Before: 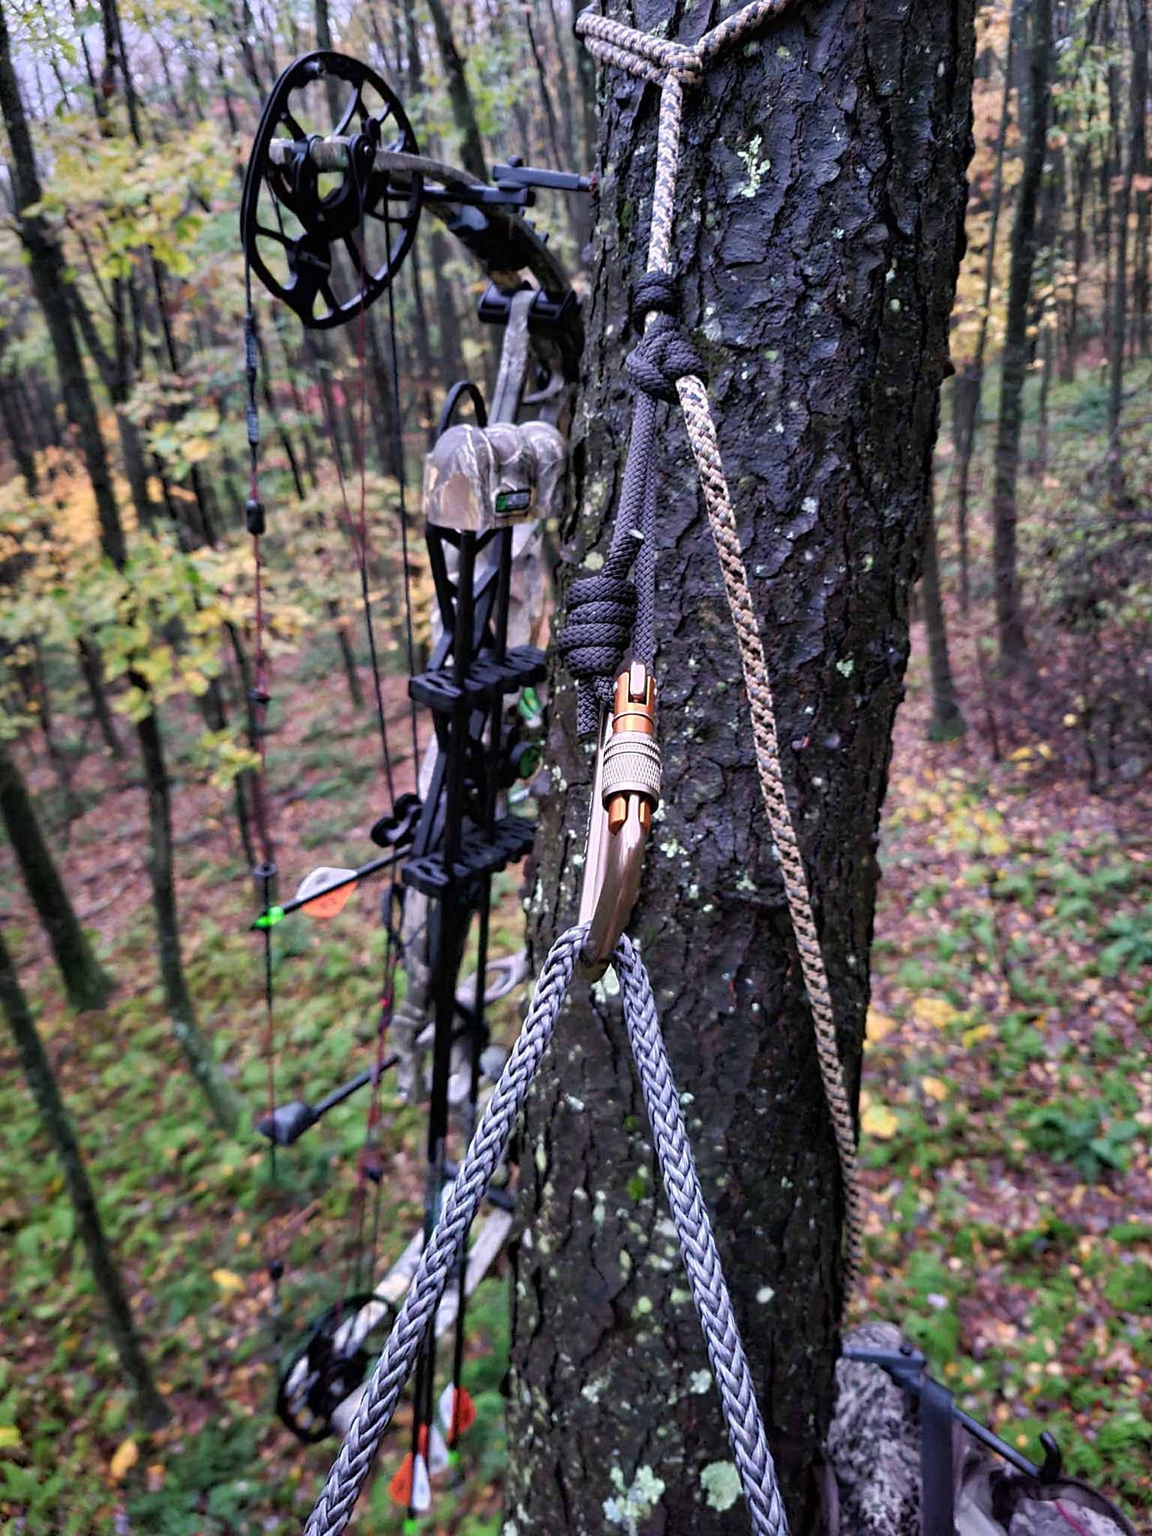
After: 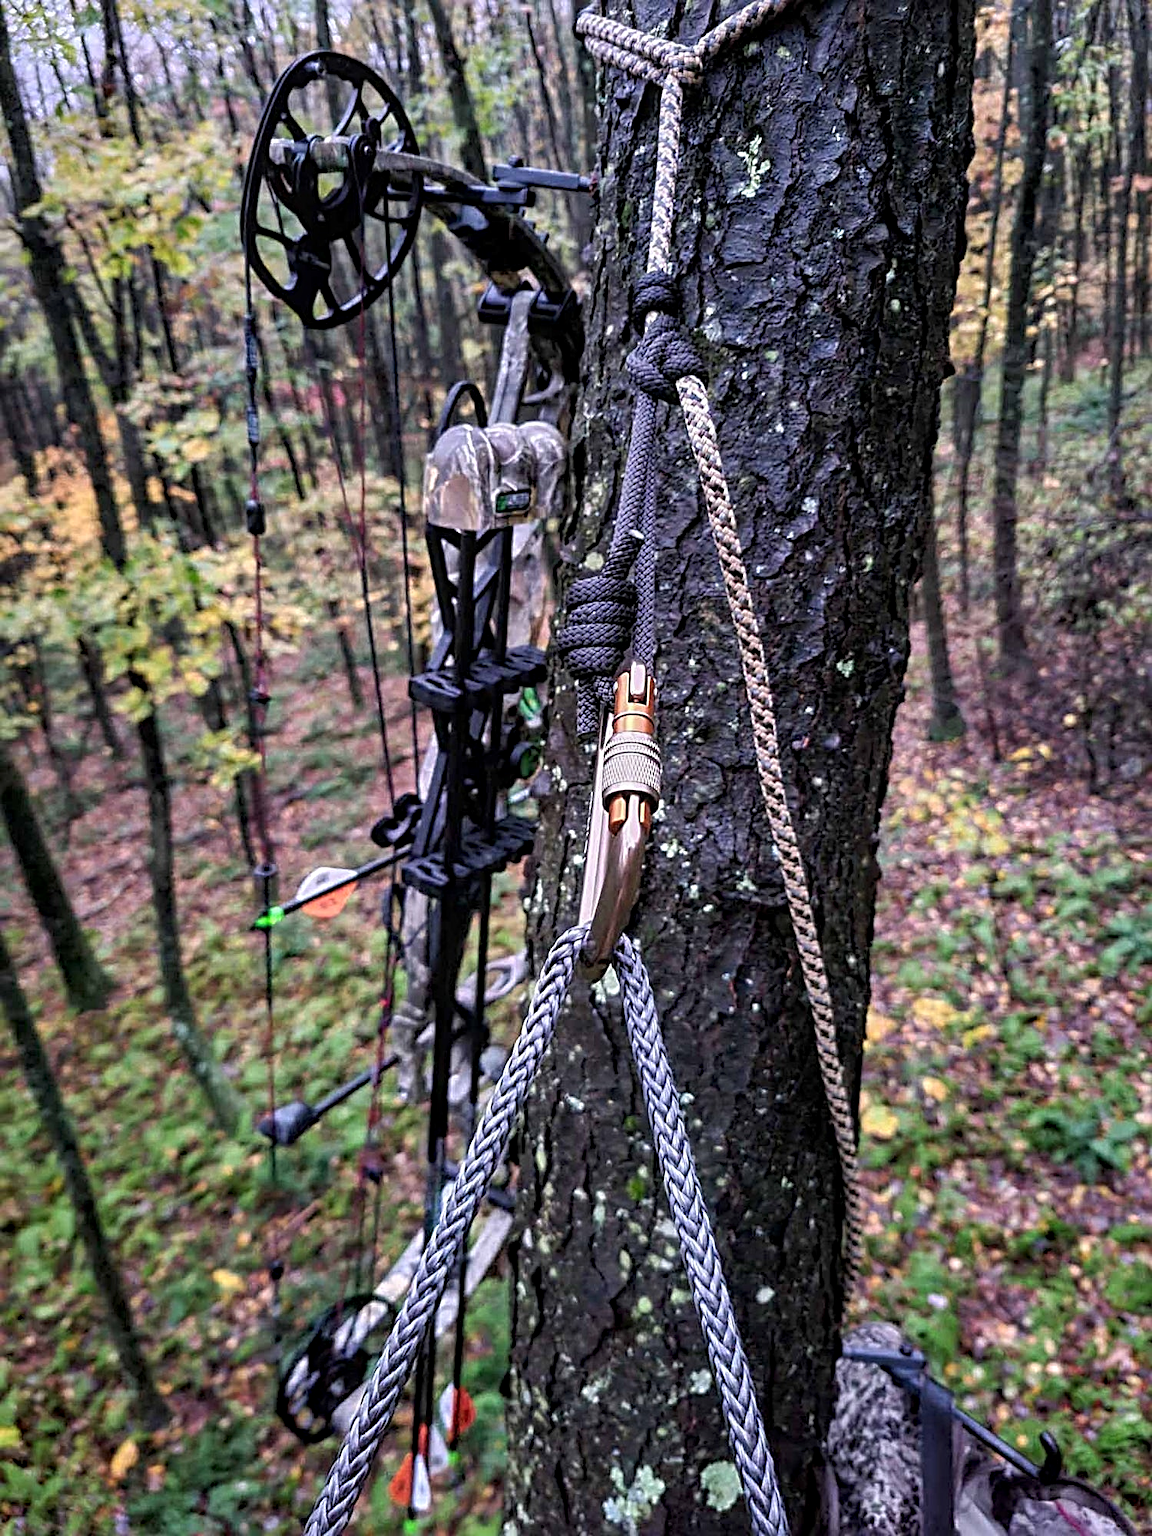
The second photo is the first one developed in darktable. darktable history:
sharpen: radius 4
local contrast: on, module defaults
